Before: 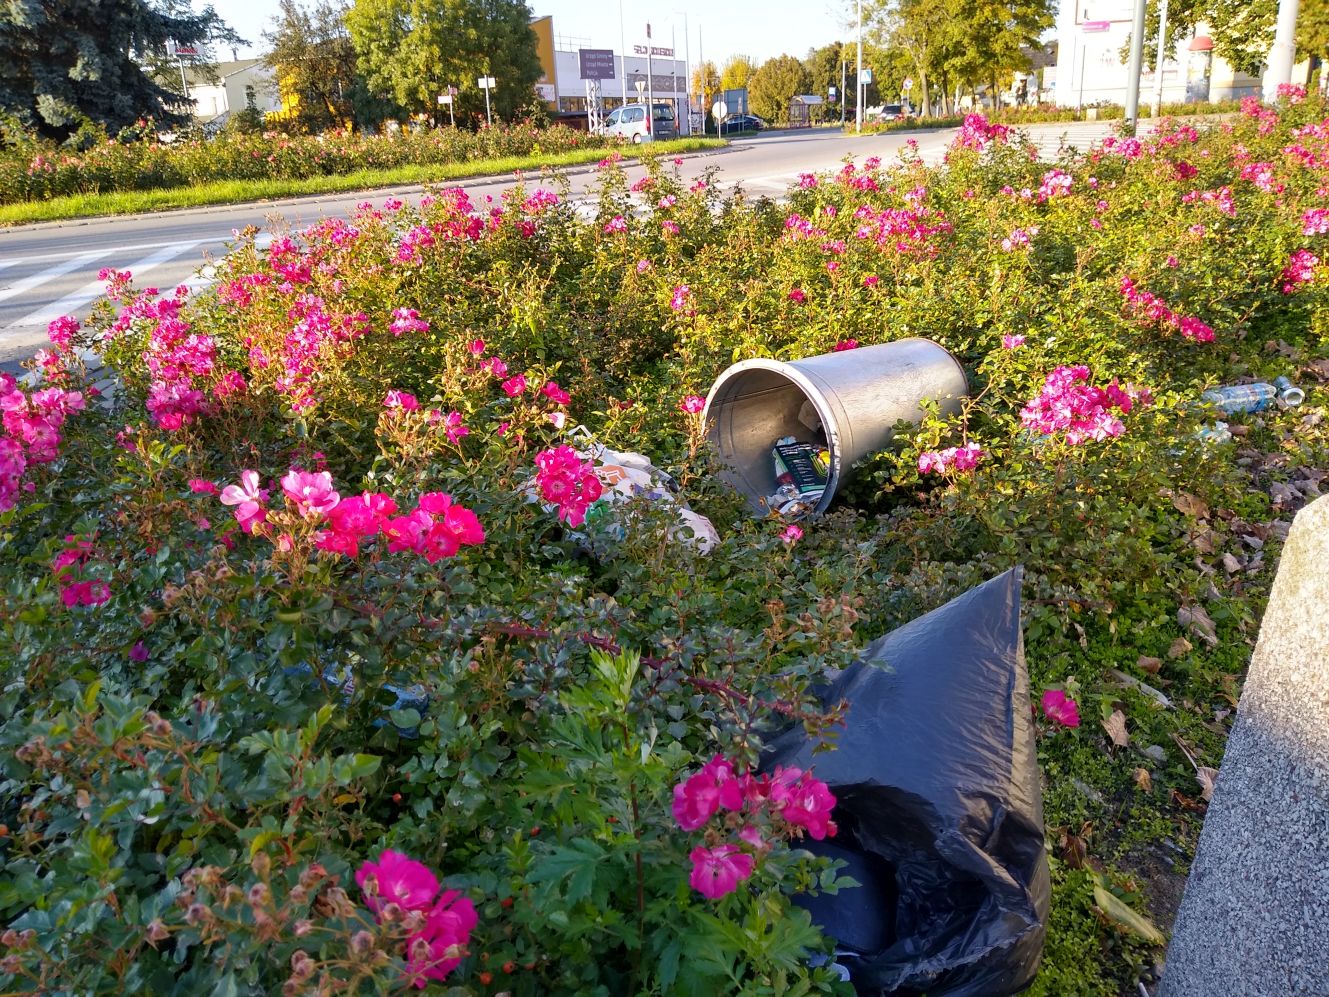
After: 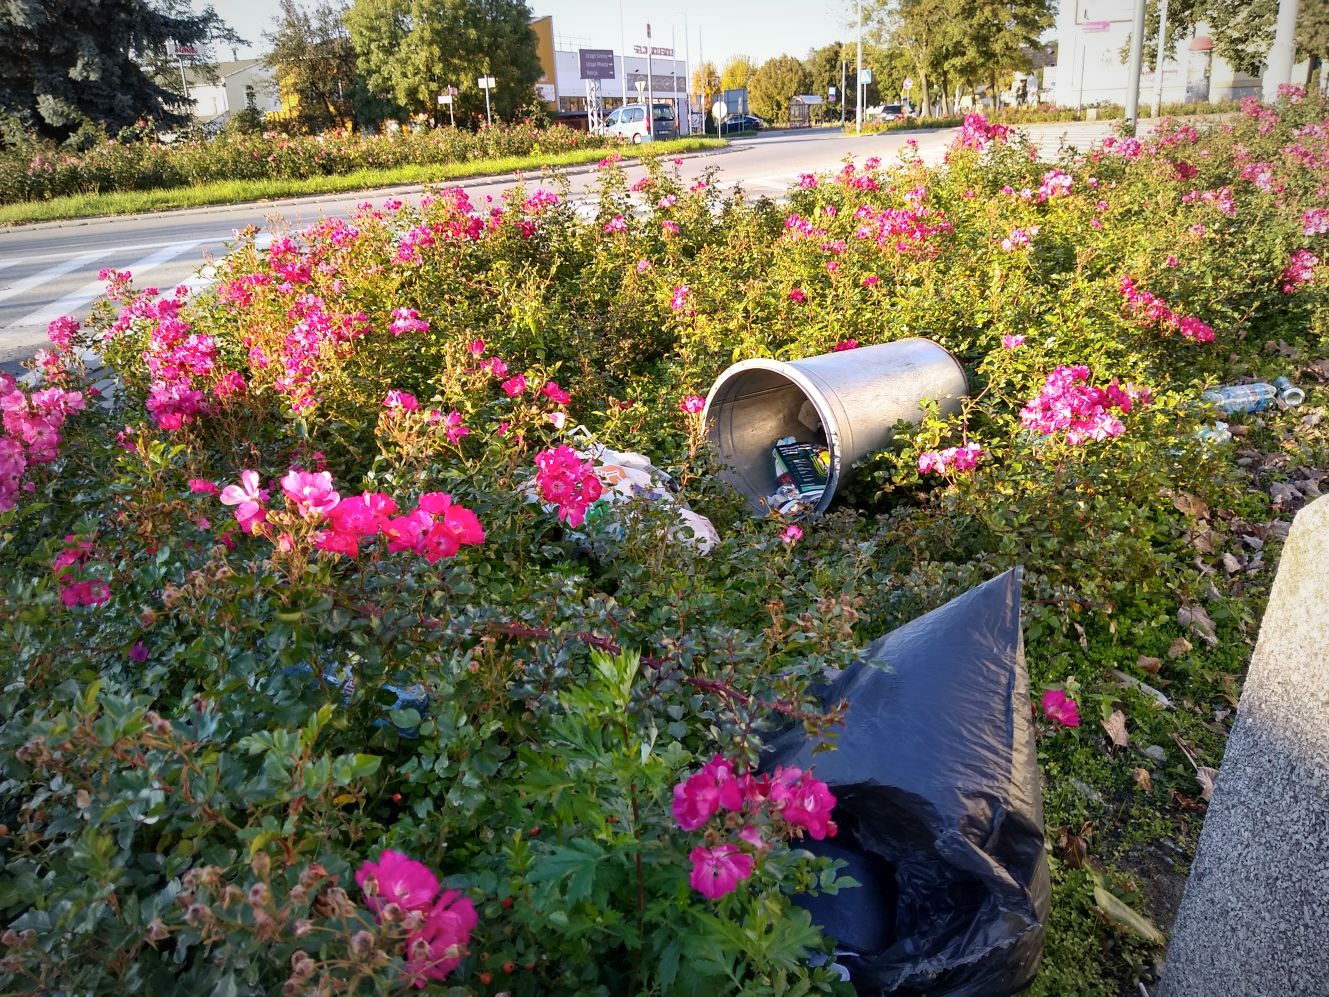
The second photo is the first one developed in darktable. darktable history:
vignetting: fall-off radius 69.11%, automatic ratio true
contrast brightness saturation: contrast 0.148, brightness 0.048
